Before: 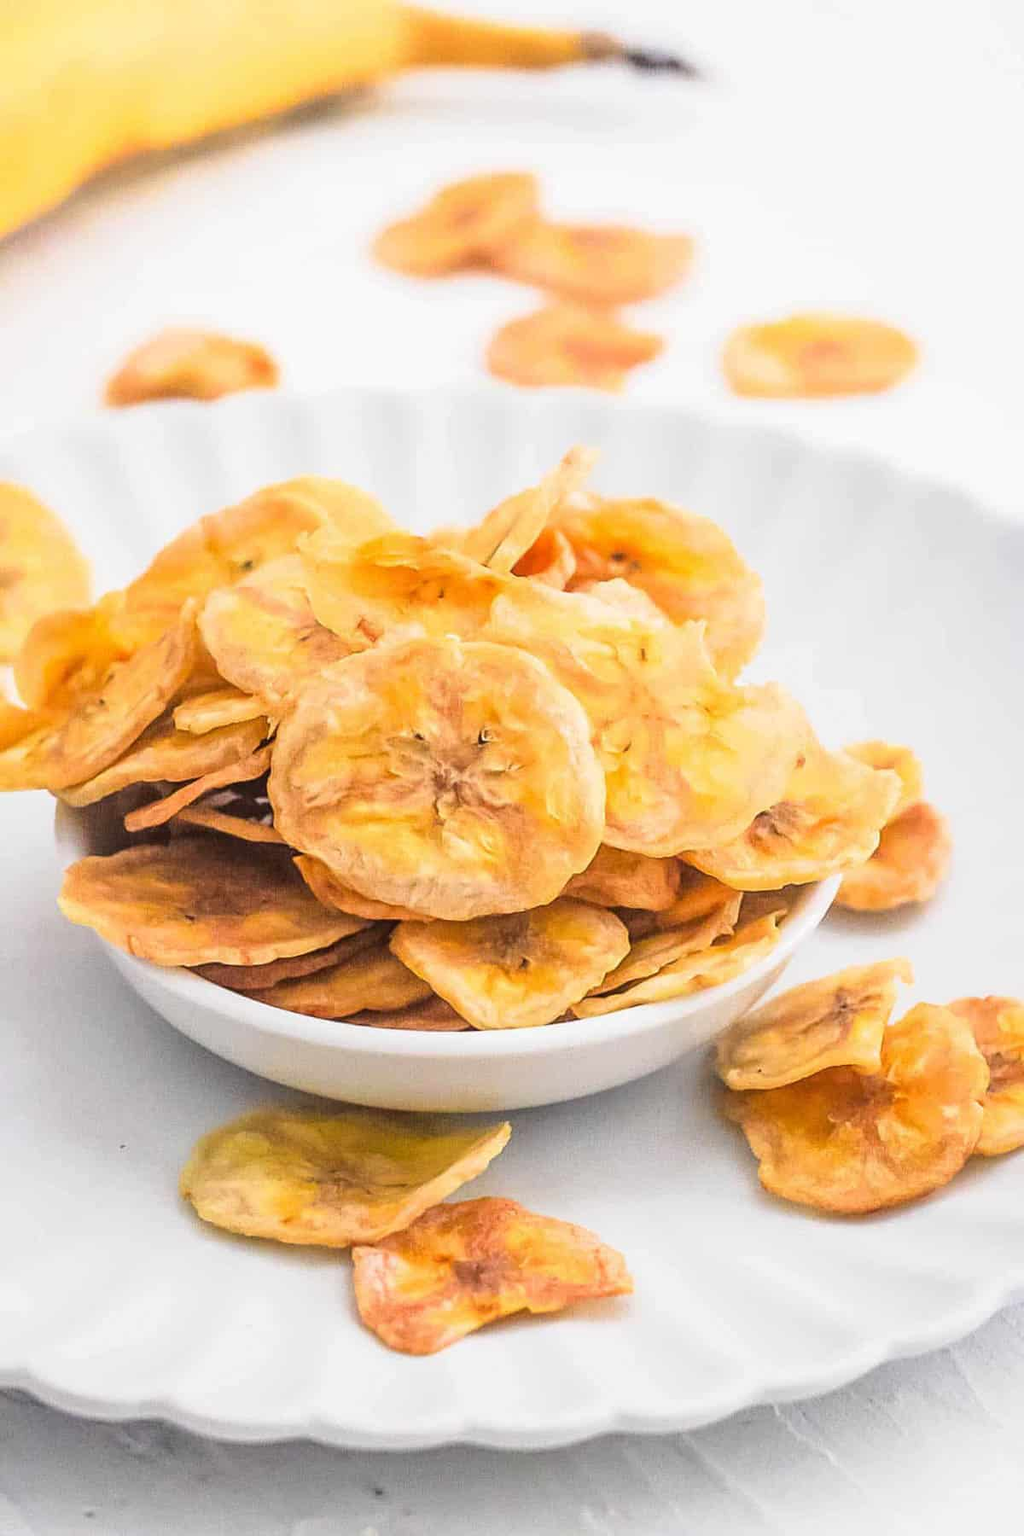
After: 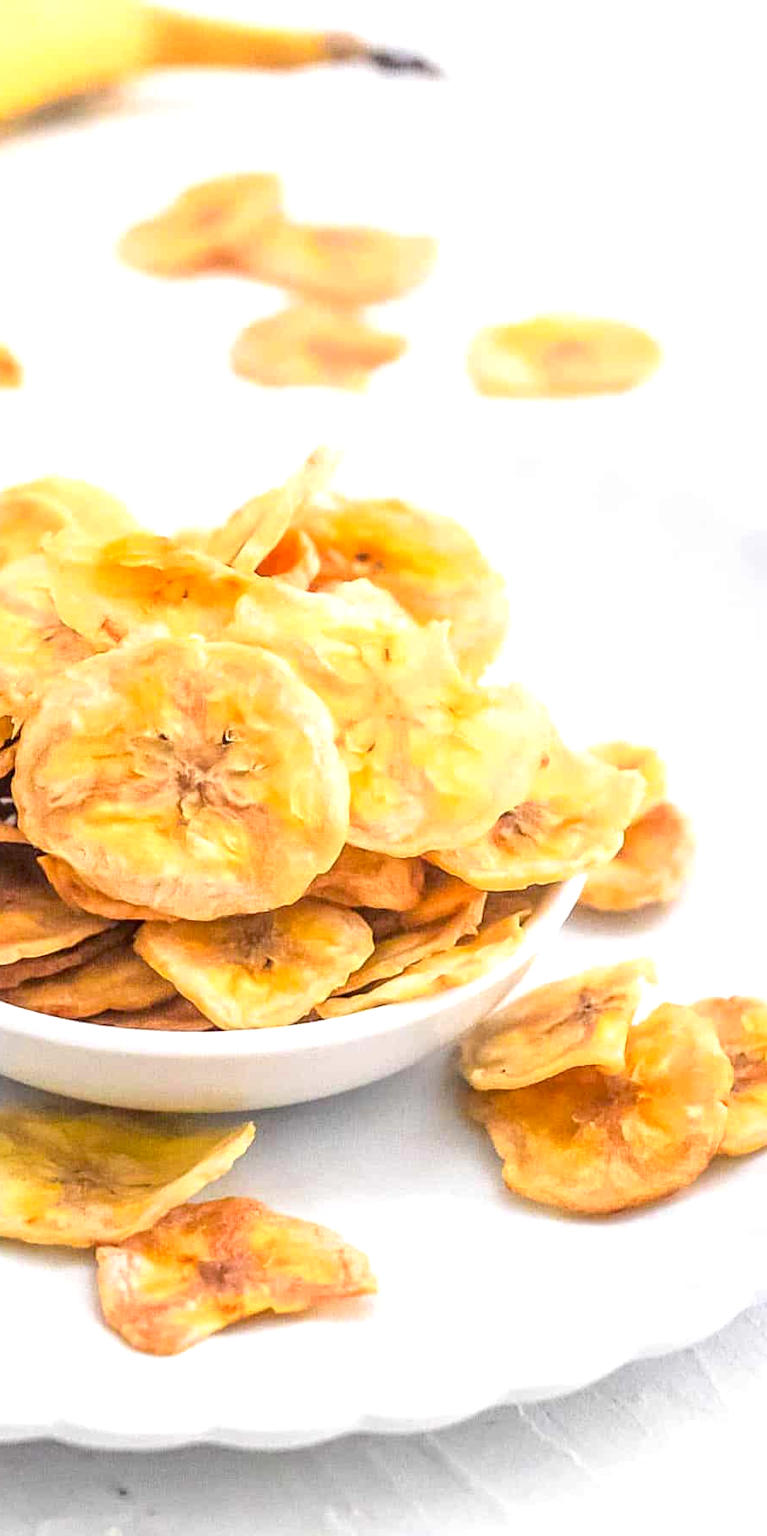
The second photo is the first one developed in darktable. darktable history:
crop and rotate: left 25.005%
exposure: black level correction 0.005, exposure 0.413 EV, compensate exposure bias true, compensate highlight preservation false
